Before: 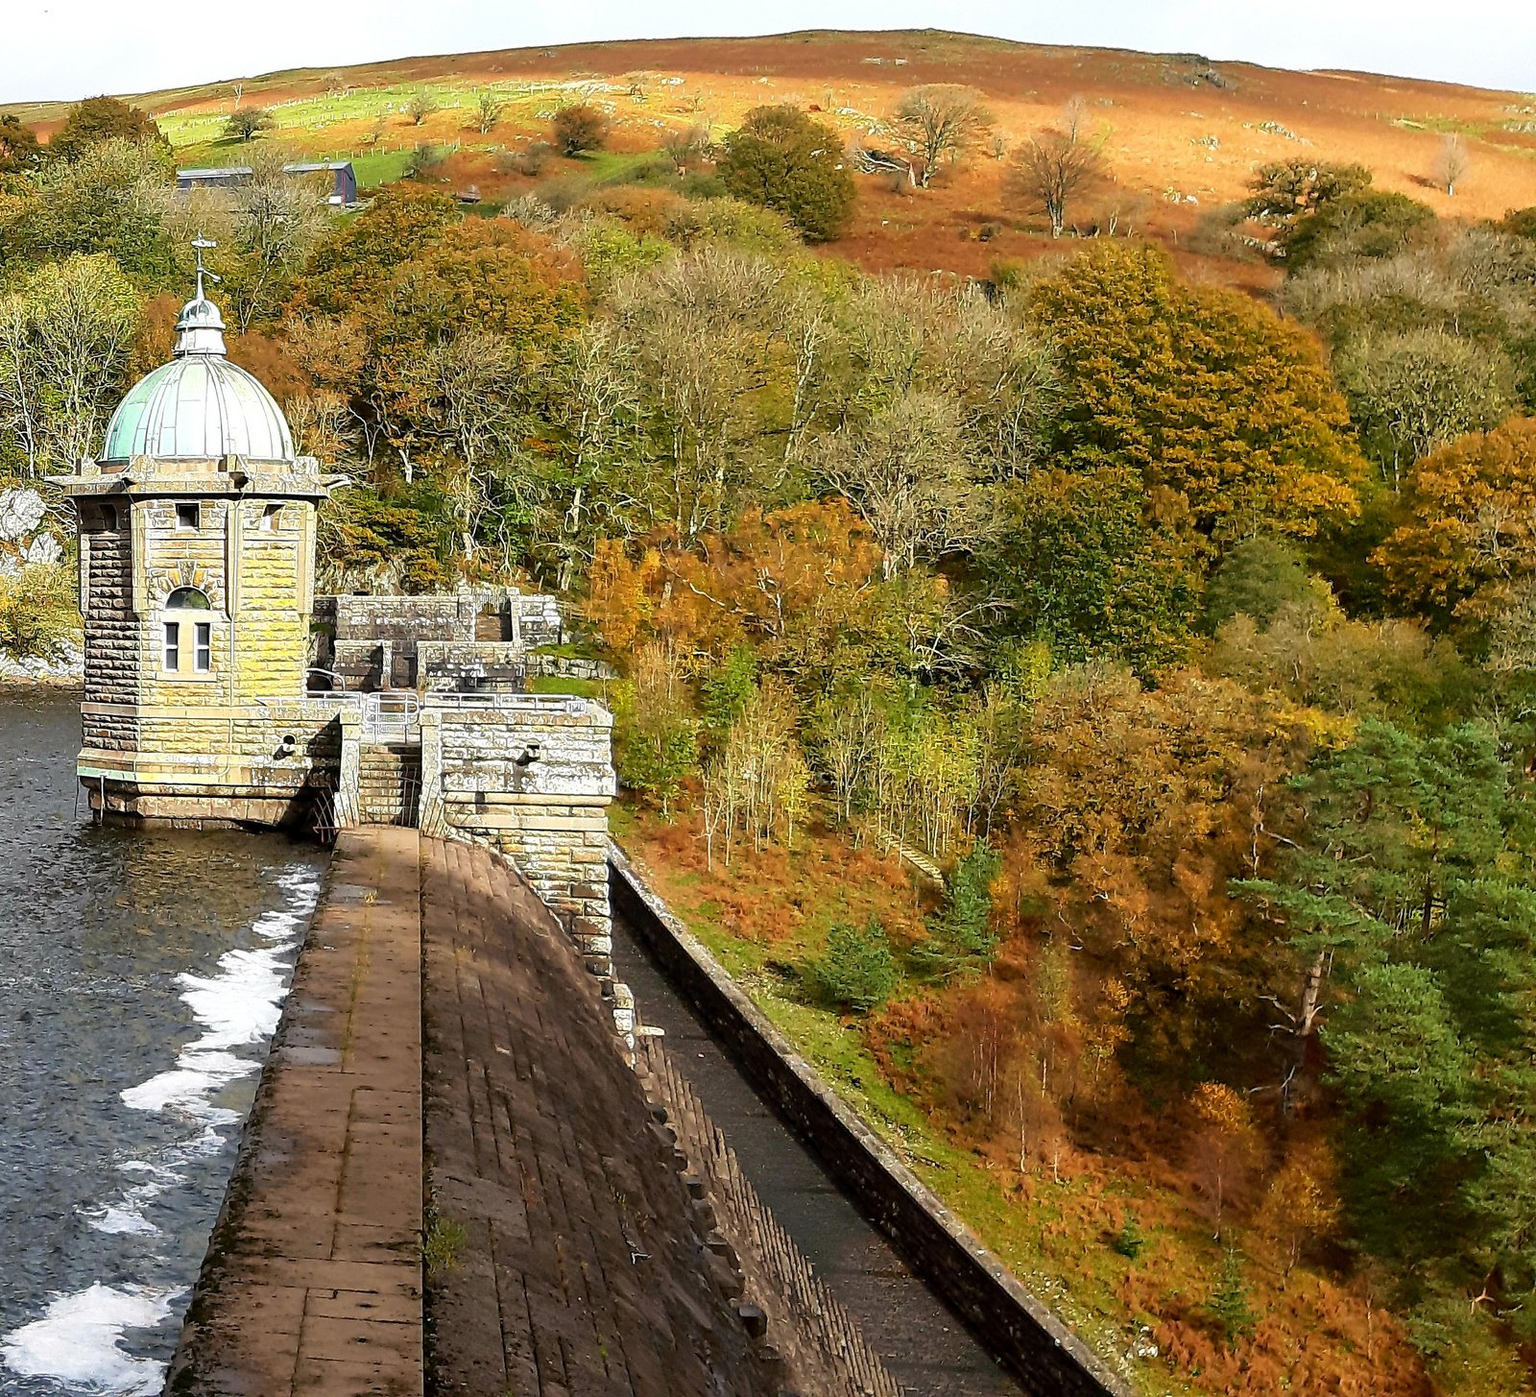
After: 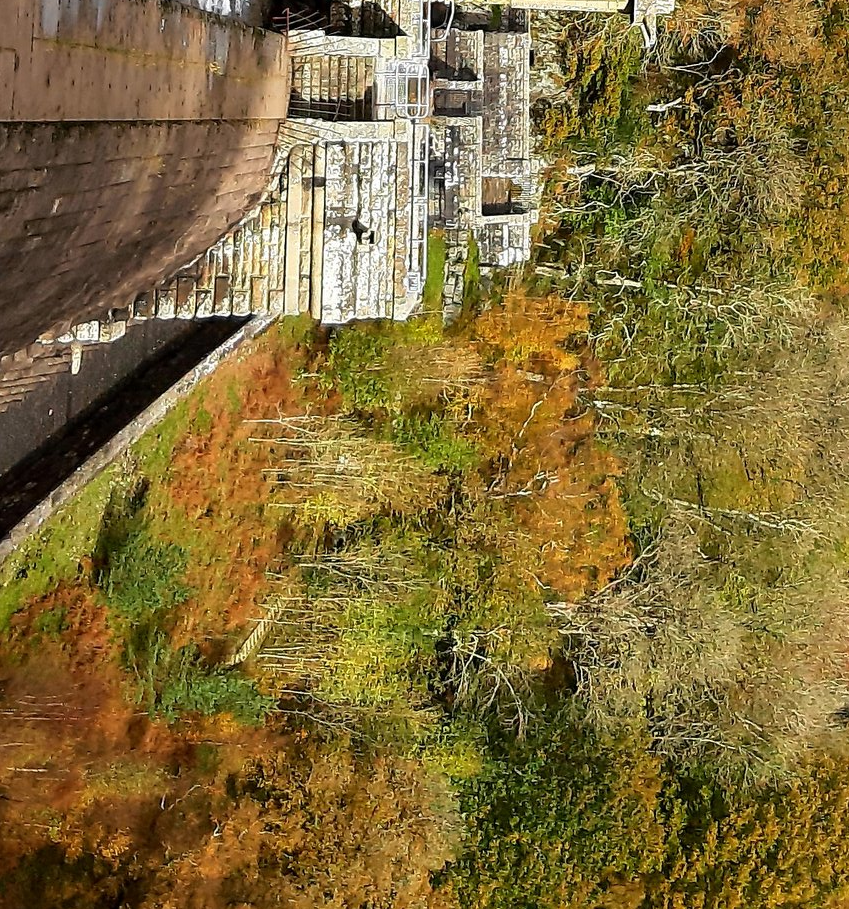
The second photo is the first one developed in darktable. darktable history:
orientation: orientation rotate -90°
crop and rotate: left 21.036%, top 19.938%, right 20.556%, bottom 23.193%
